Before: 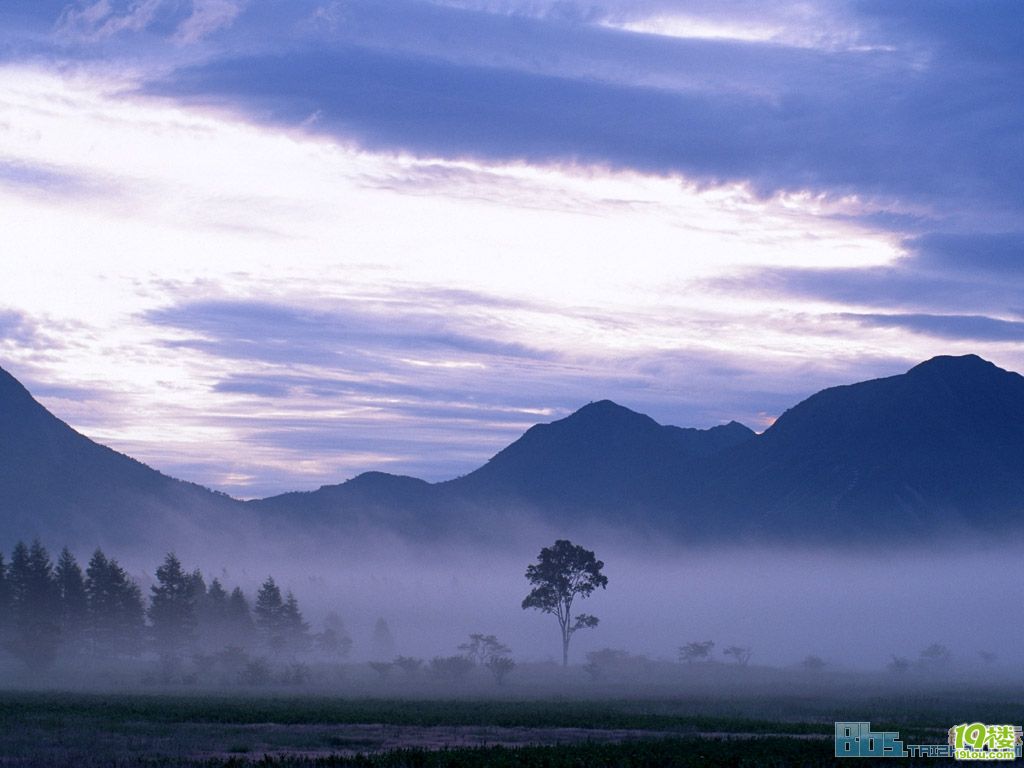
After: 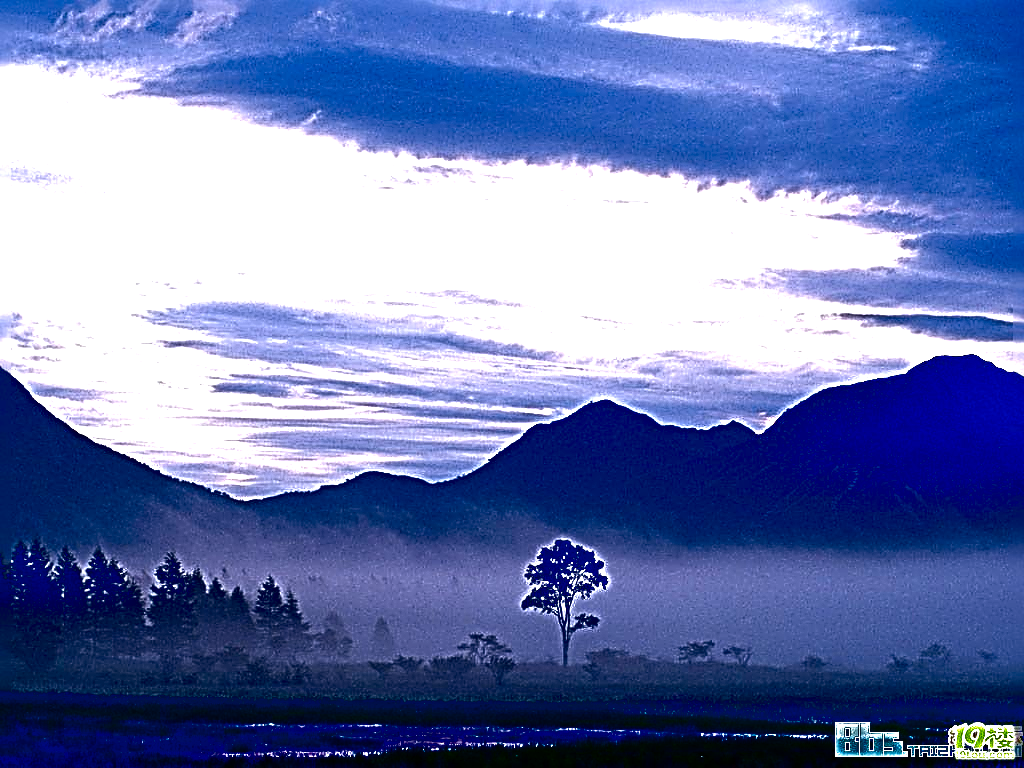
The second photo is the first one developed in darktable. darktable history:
exposure: black level correction 0.037, exposure 0.903 EV, compensate exposure bias true, compensate highlight preservation false
sharpen: radius 4.012, amount 1.984
contrast brightness saturation: brightness -0.524
